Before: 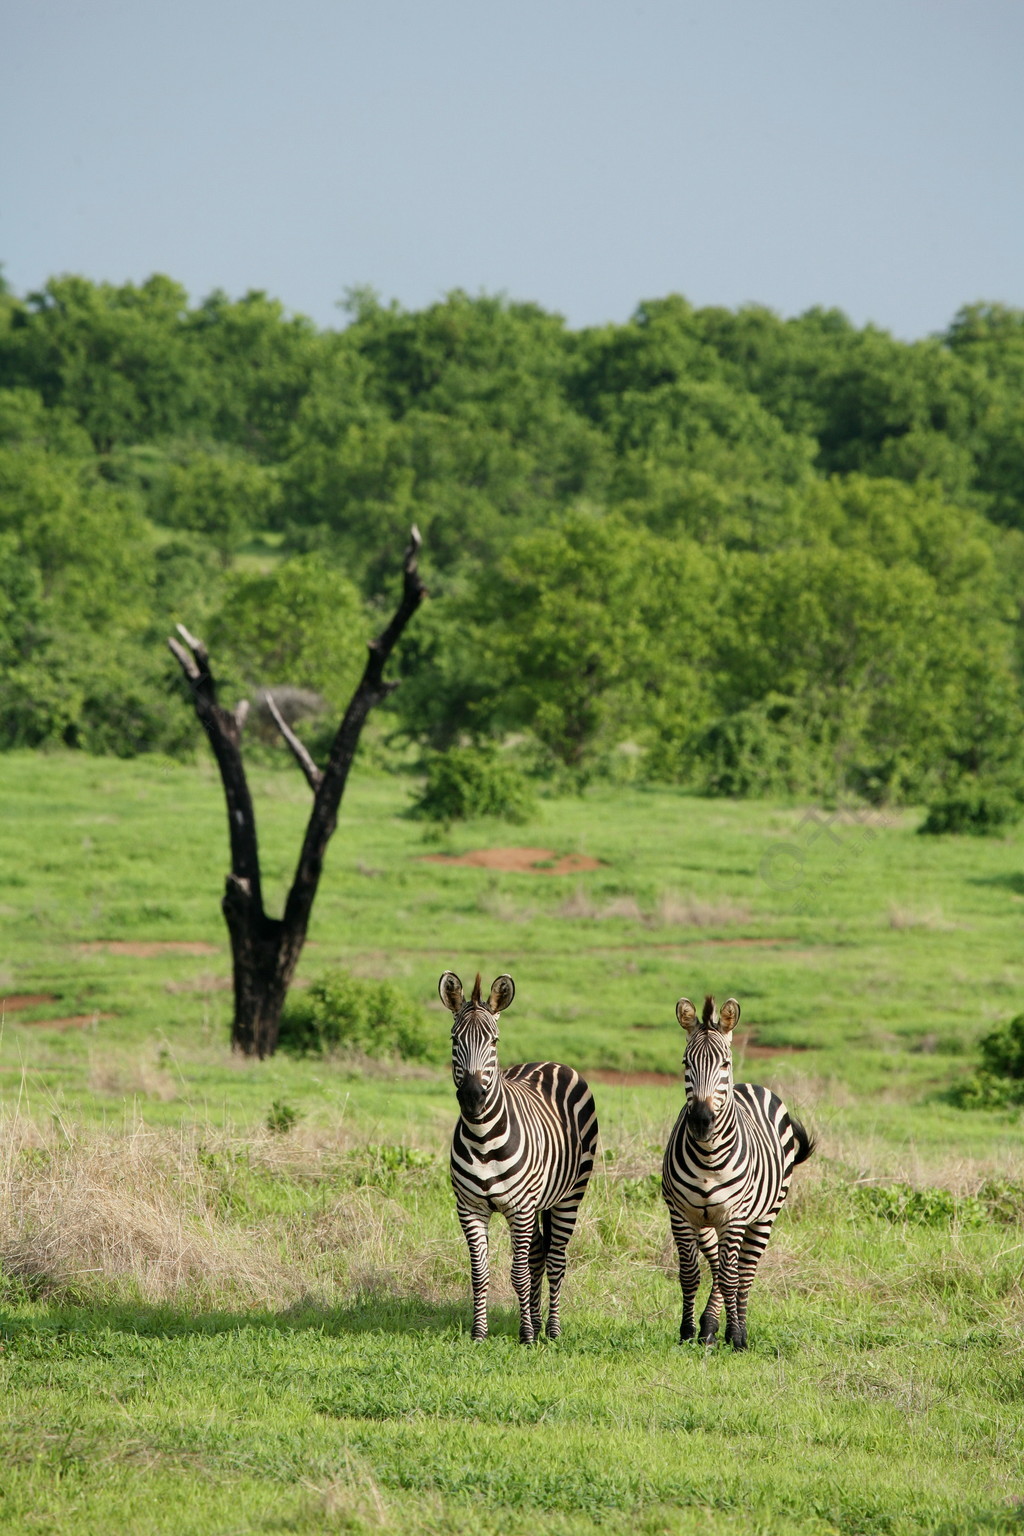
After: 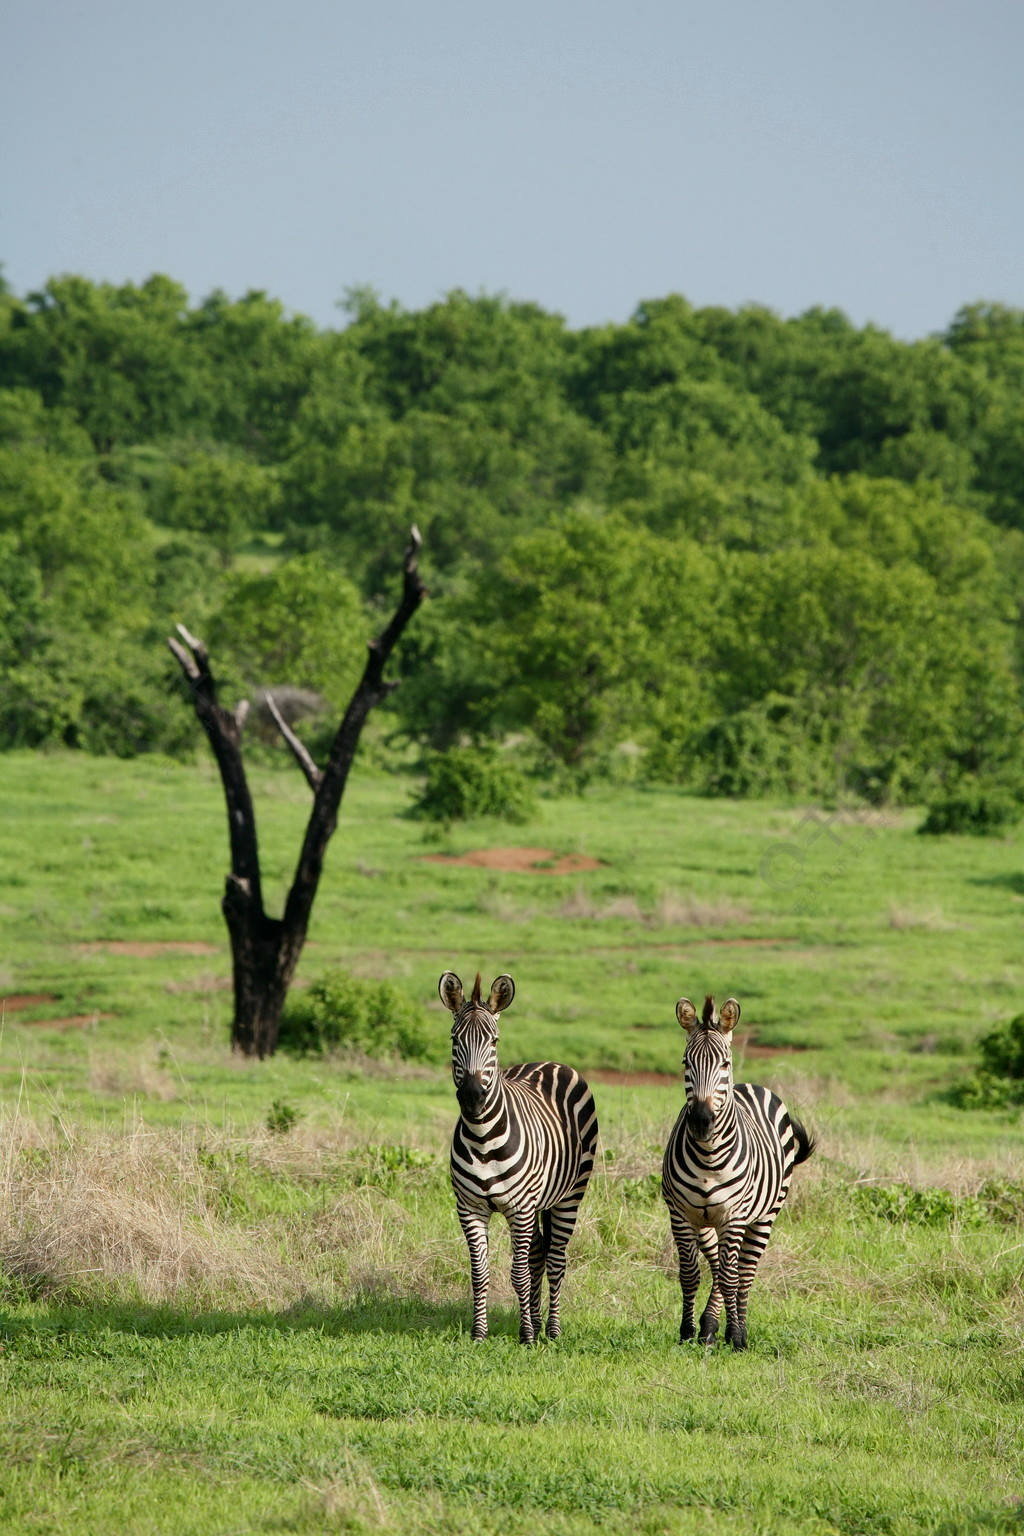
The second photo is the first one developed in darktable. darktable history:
contrast brightness saturation: contrast 0.027, brightness -0.045
